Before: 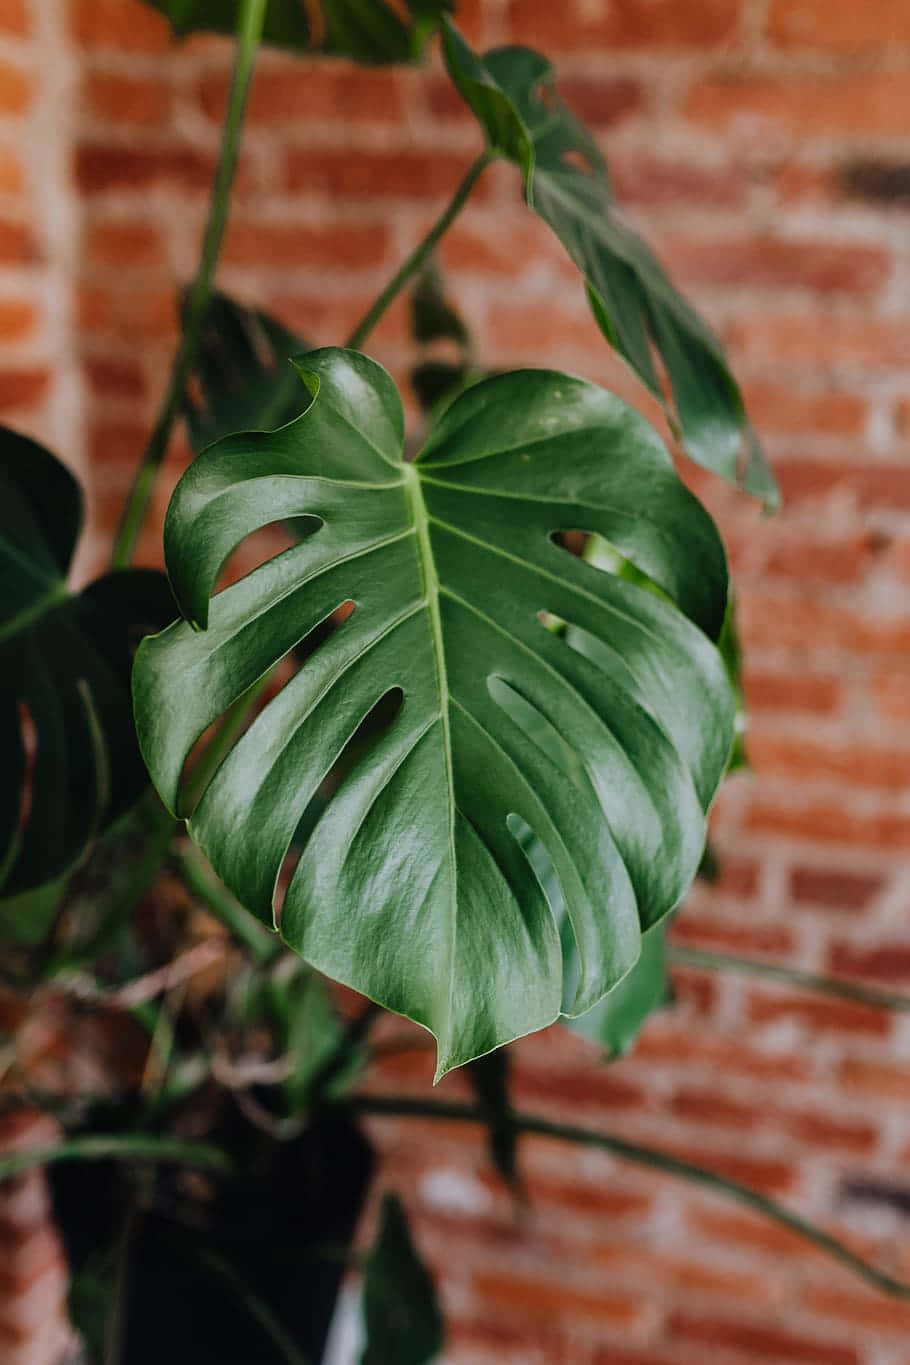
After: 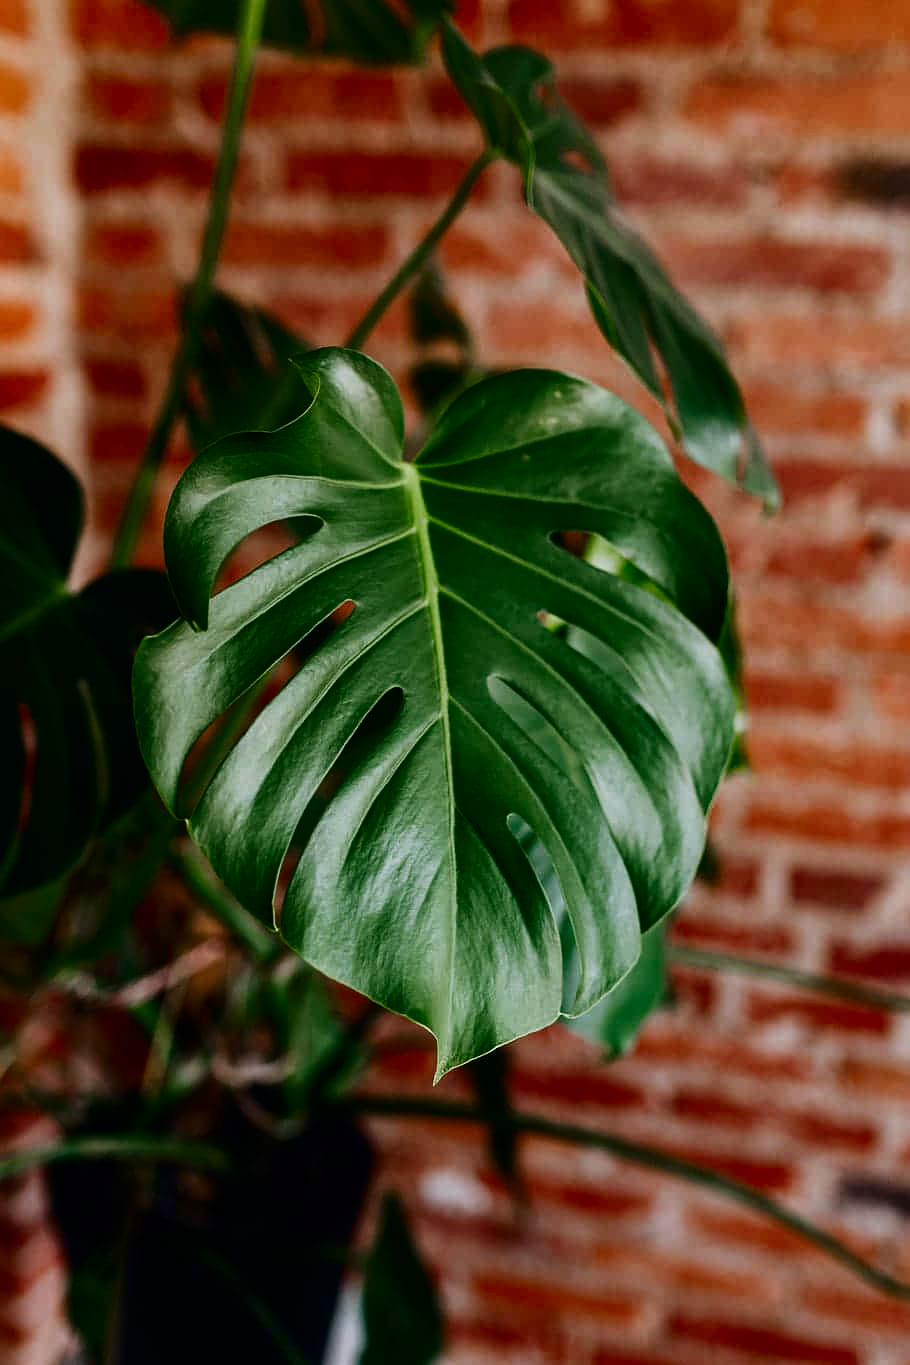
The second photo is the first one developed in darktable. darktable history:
color correction: highlights b* 2.92
contrast brightness saturation: contrast 0.213, brightness -0.101, saturation 0.206
